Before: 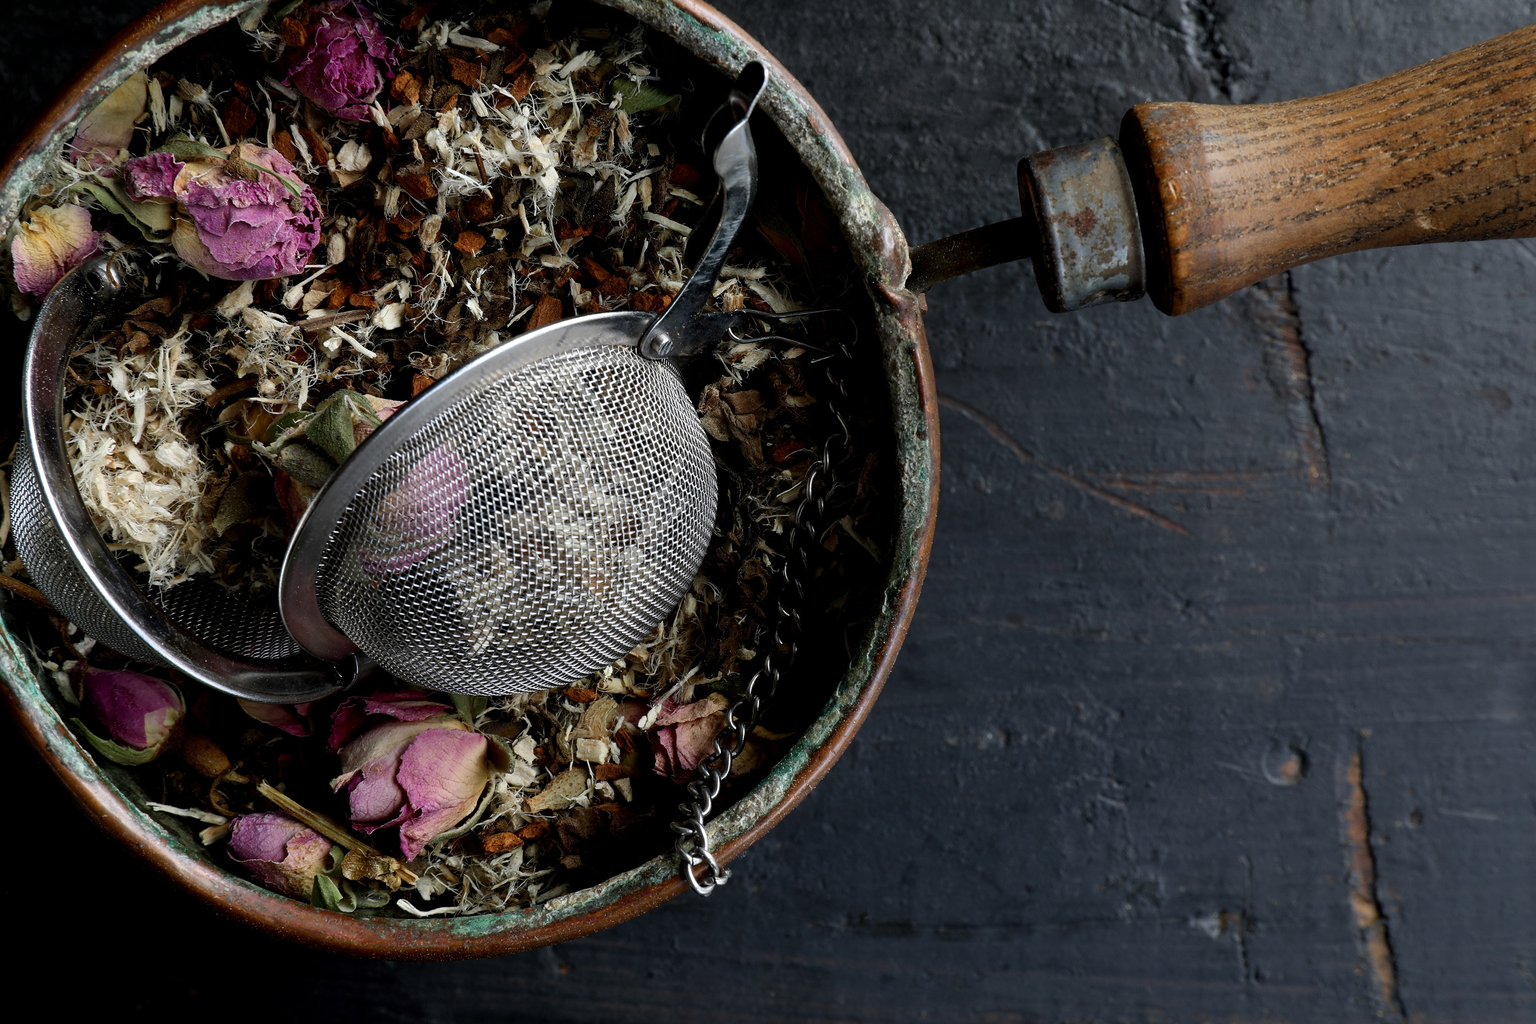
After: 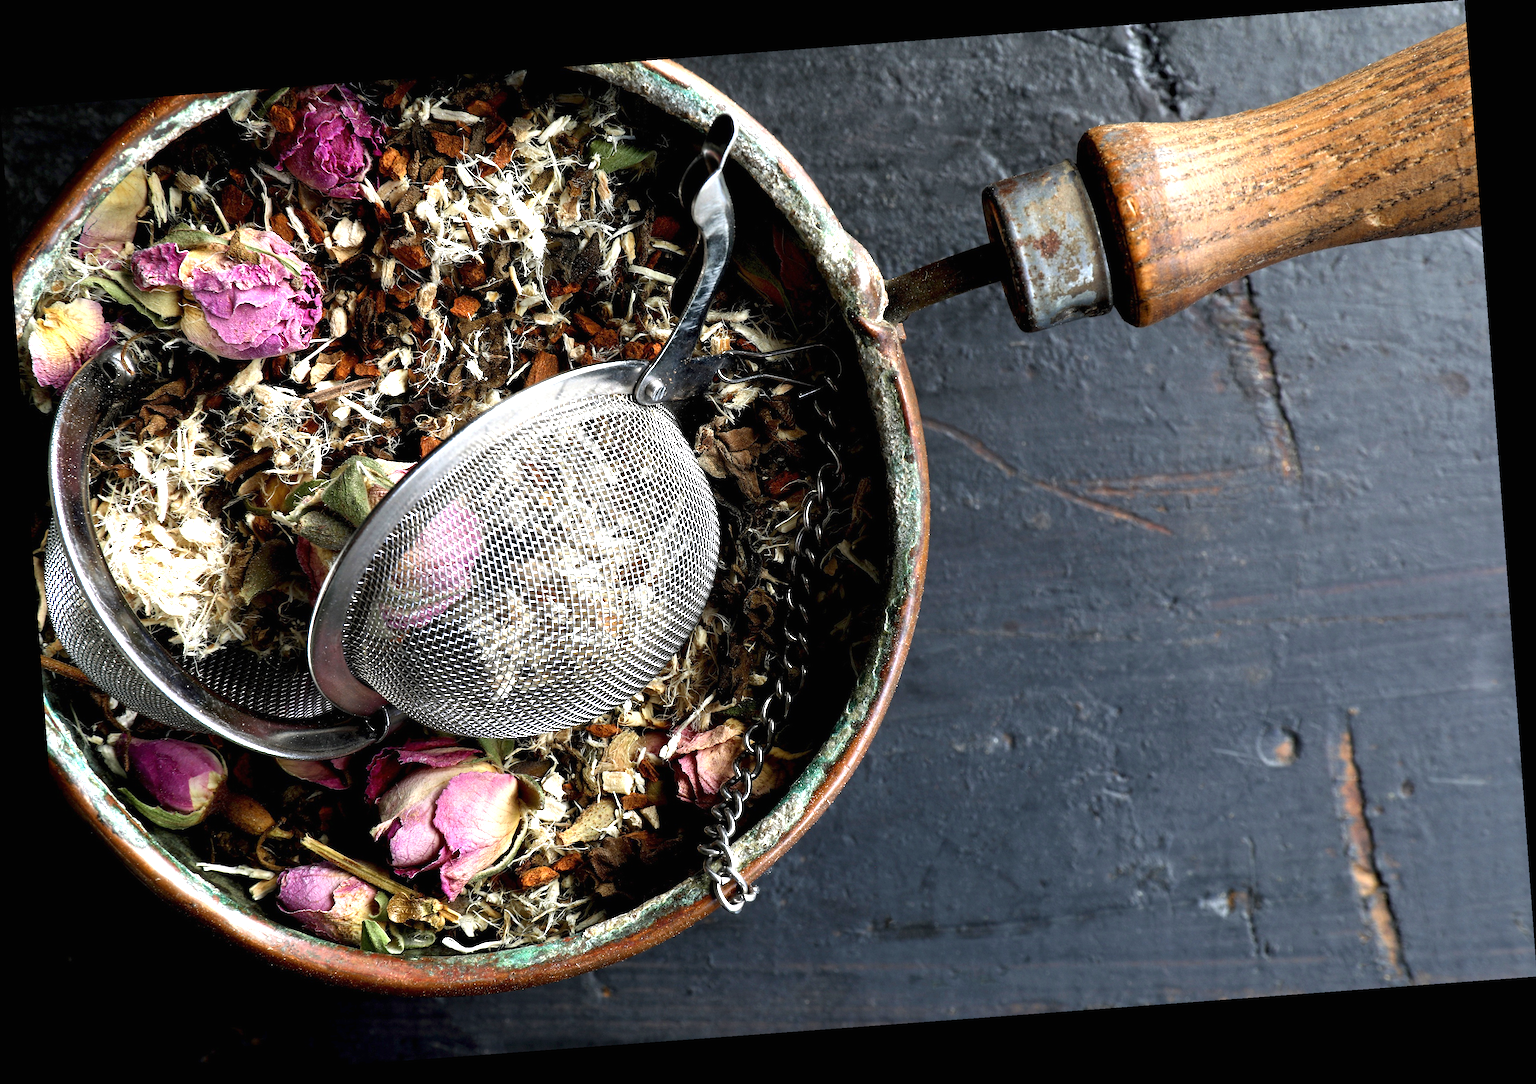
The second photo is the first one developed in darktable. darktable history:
exposure: black level correction 0, exposure 1.625 EV, compensate exposure bias true, compensate highlight preservation false
rotate and perspective: rotation -4.25°, automatic cropping off
